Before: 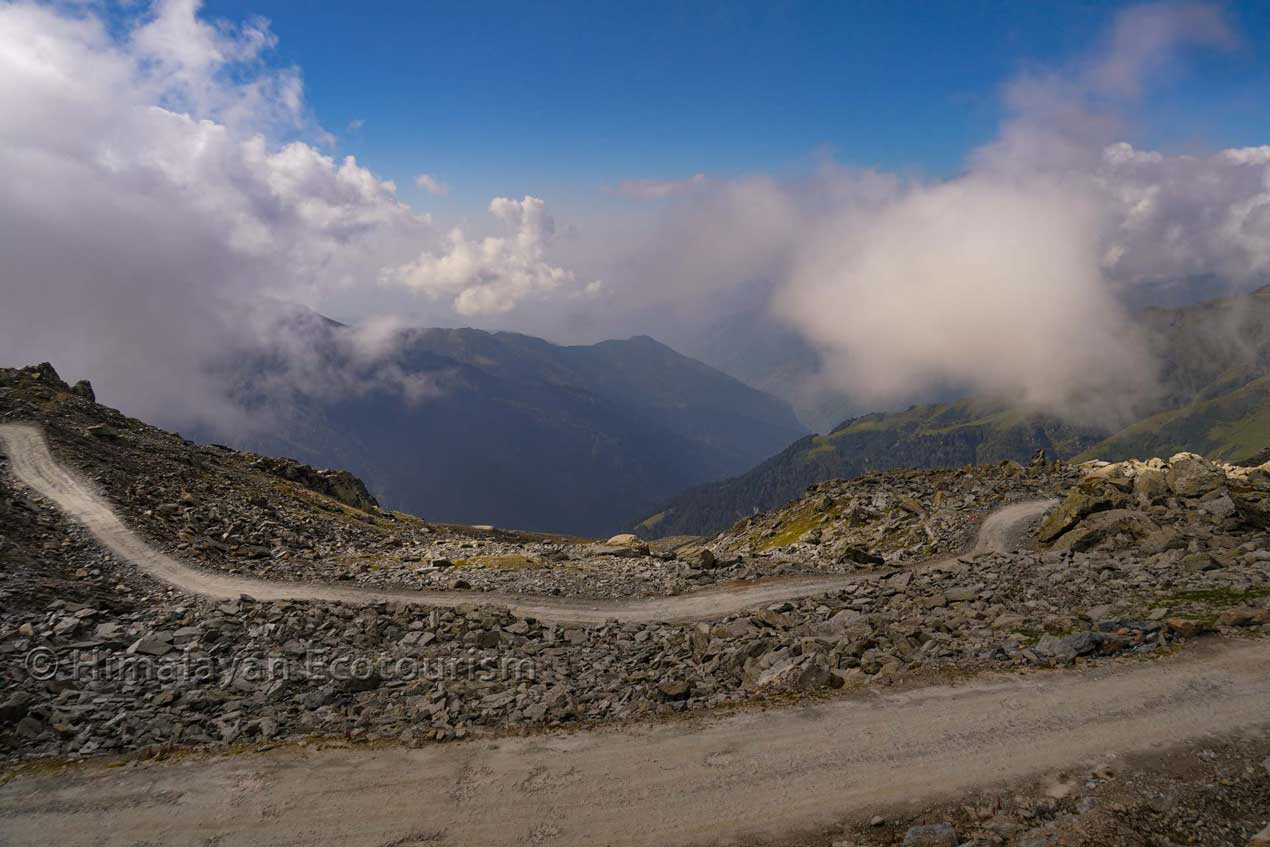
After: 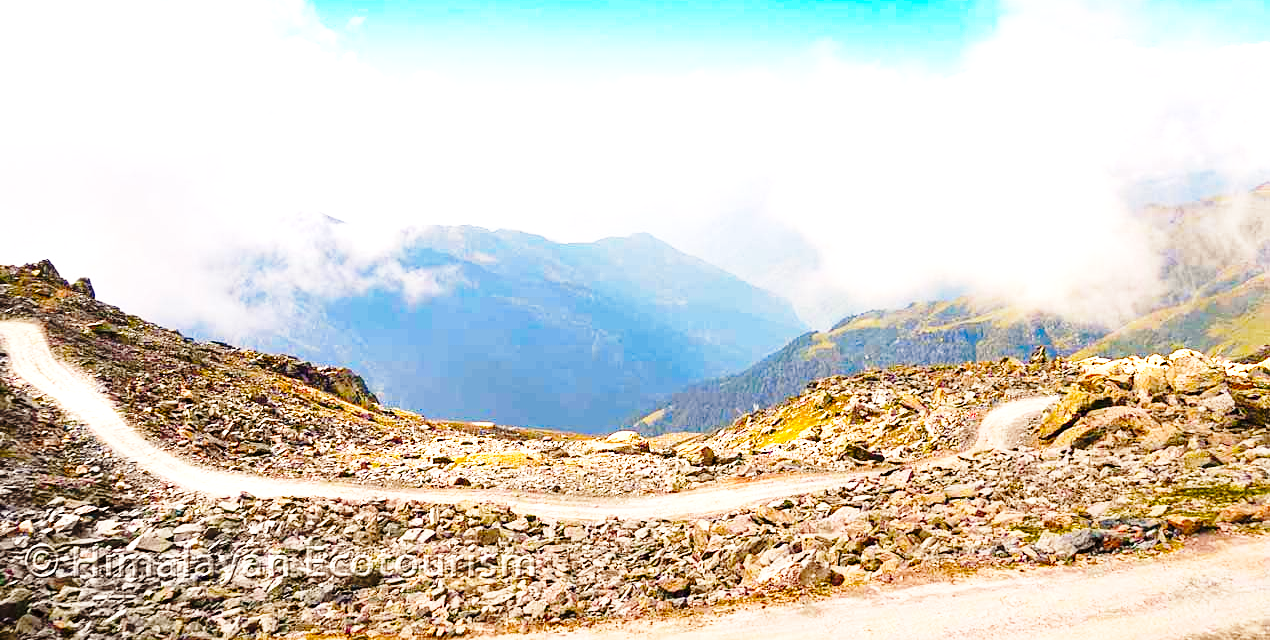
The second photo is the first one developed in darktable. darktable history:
crop and rotate: top 12.191%, bottom 12.215%
sharpen: radius 1.292, amount 0.294, threshold 0.139
base curve: curves: ch0 [(0, 0) (0.04, 0.03) (0.133, 0.232) (0.448, 0.748) (0.843, 0.968) (1, 1)], preserve colors none
color balance rgb: highlights gain › chroma 2.975%, highlights gain › hue 73.13°, linear chroma grading › global chroma 14.863%, perceptual saturation grading › global saturation 19.704%, perceptual saturation grading › highlights -25.726%, perceptual saturation grading › shadows 49.767%, hue shift -11.52°
exposure: black level correction 0, exposure 2.133 EV, compensate highlight preservation false
